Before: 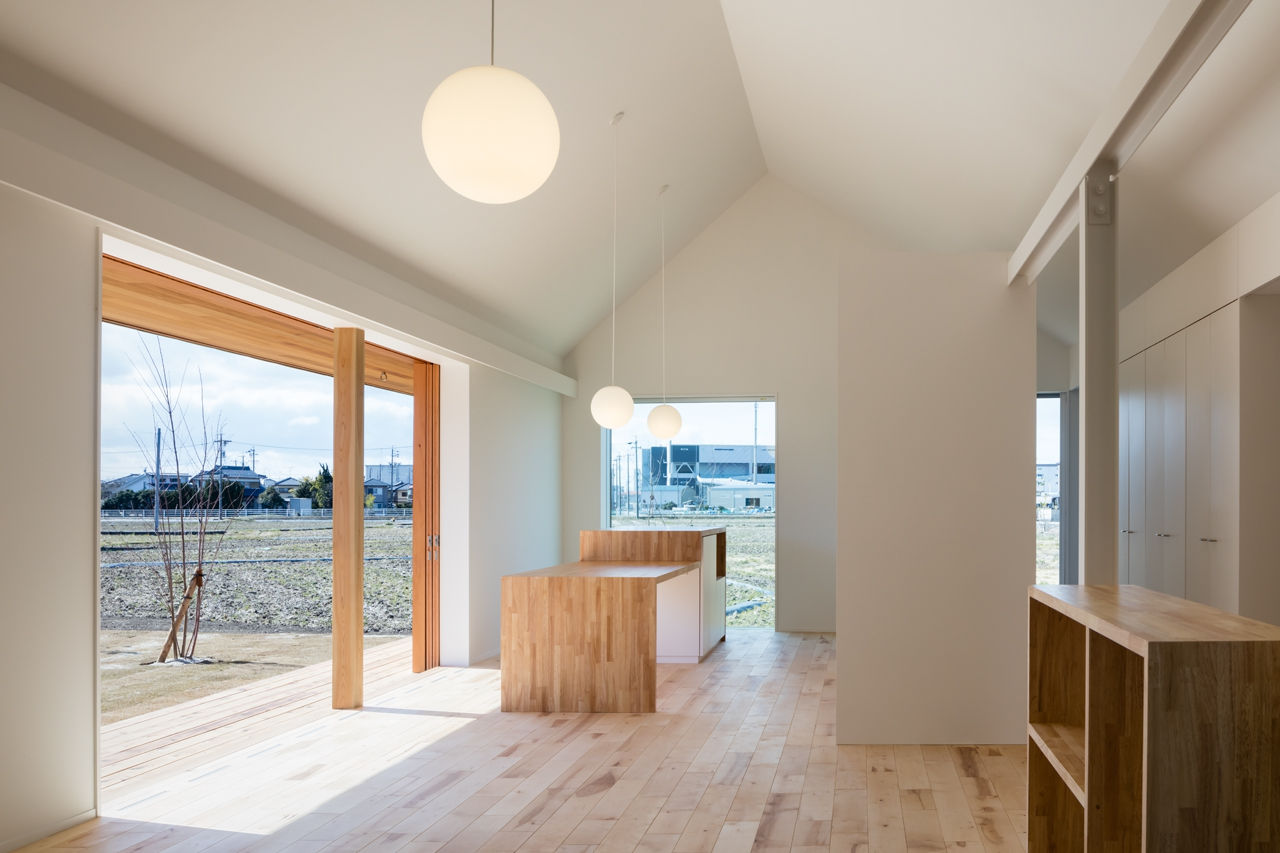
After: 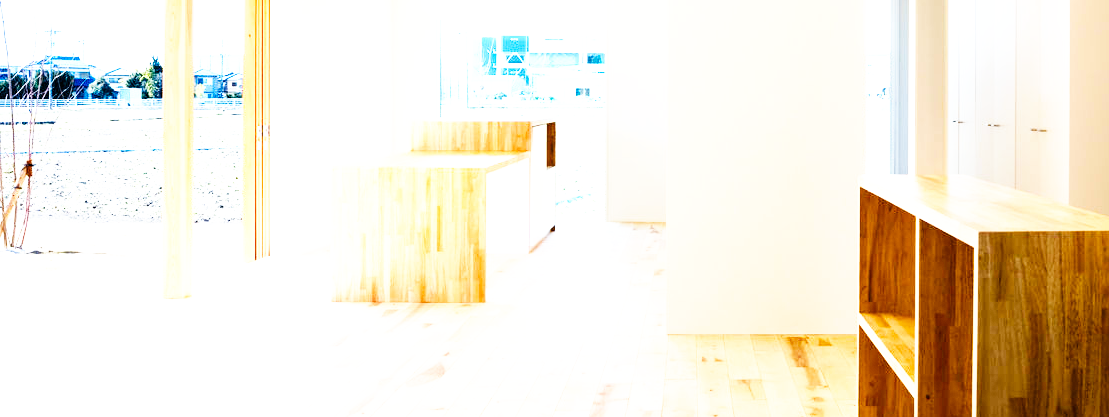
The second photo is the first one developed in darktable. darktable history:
color balance rgb: global offset › luminance -0.858%, perceptual saturation grading › global saturation 0.126%, global vibrance 35.735%, contrast 10.431%
exposure: black level correction 0, exposure 1.298 EV, compensate highlight preservation false
crop and rotate: left 13.315%, top 48.176%, bottom 2.903%
base curve: curves: ch0 [(0, 0) (0.007, 0.004) (0.027, 0.03) (0.046, 0.07) (0.207, 0.54) (0.442, 0.872) (0.673, 0.972) (1, 1)], preserve colors none
